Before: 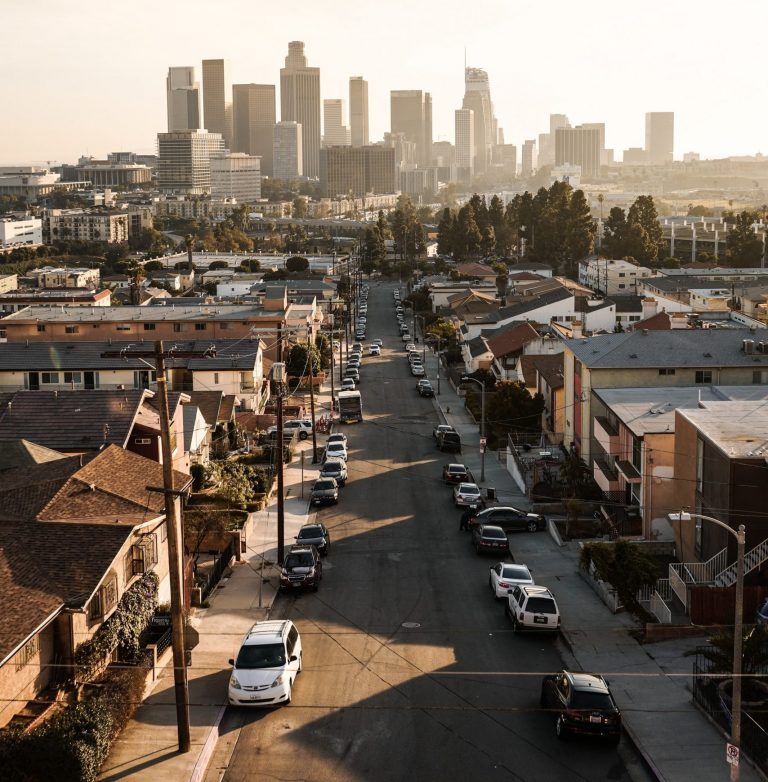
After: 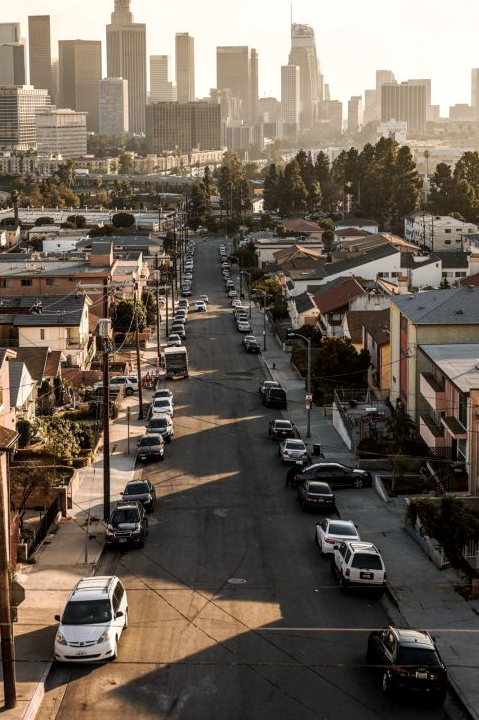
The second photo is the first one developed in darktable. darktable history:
local contrast: on, module defaults
crop and rotate: left 22.769%, top 5.629%, right 14.819%, bottom 2.268%
